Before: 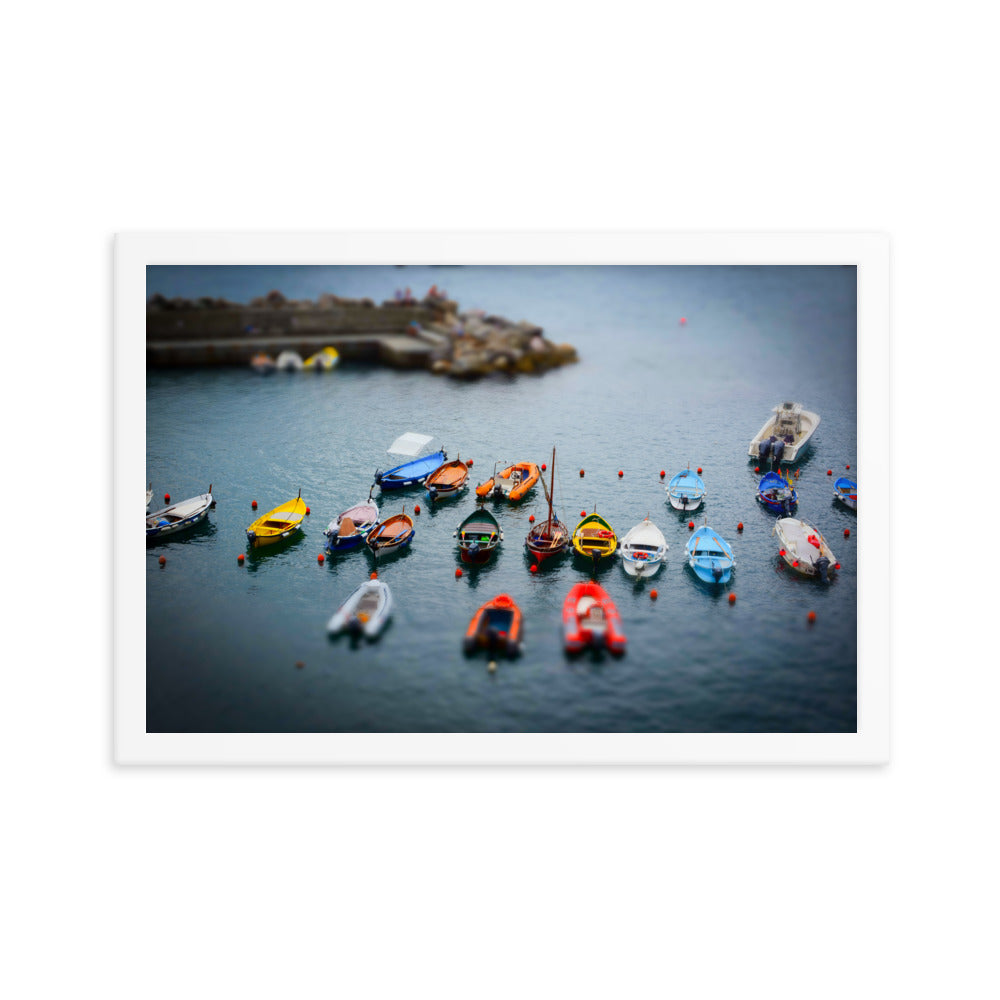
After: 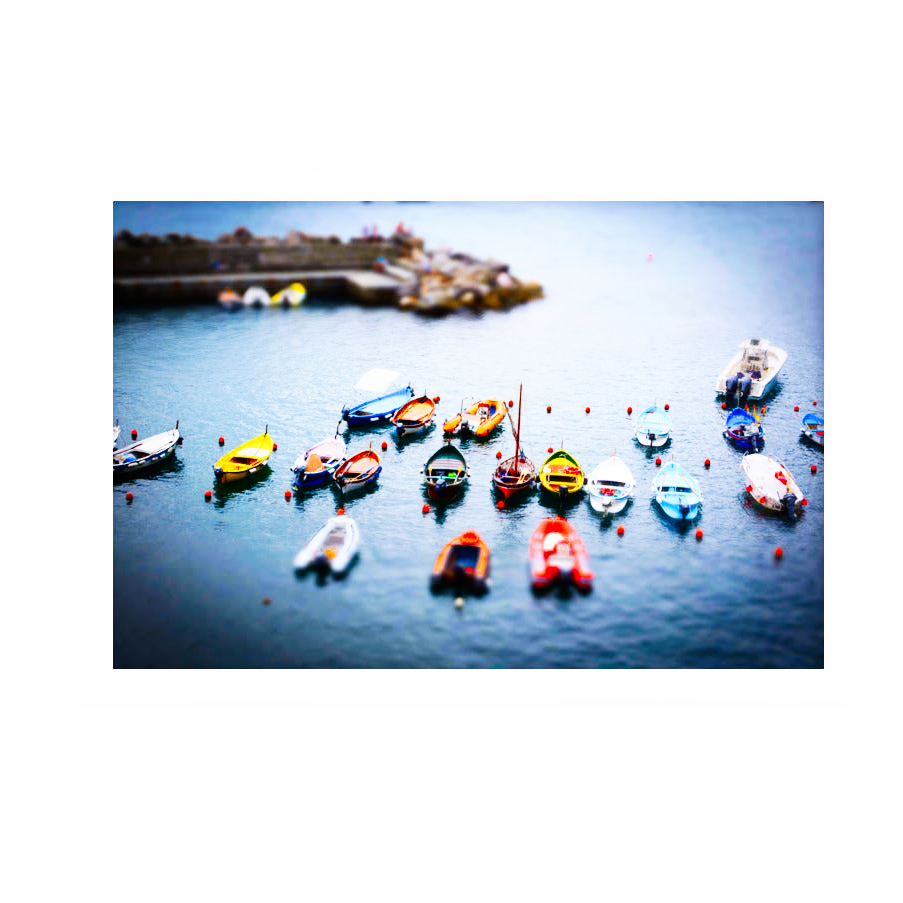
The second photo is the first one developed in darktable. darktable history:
crop: left 3.305%, top 6.436%, right 6.389%, bottom 3.258%
base curve: curves: ch0 [(0, 0) (0.007, 0.004) (0.027, 0.03) (0.046, 0.07) (0.207, 0.54) (0.442, 0.872) (0.673, 0.972) (1, 1)], preserve colors none
white balance: red 1.004, blue 1.096
color zones: curves: ch1 [(0, 0.525) (0.143, 0.556) (0.286, 0.52) (0.429, 0.5) (0.571, 0.5) (0.714, 0.5) (0.857, 0.503) (1, 0.525)]
